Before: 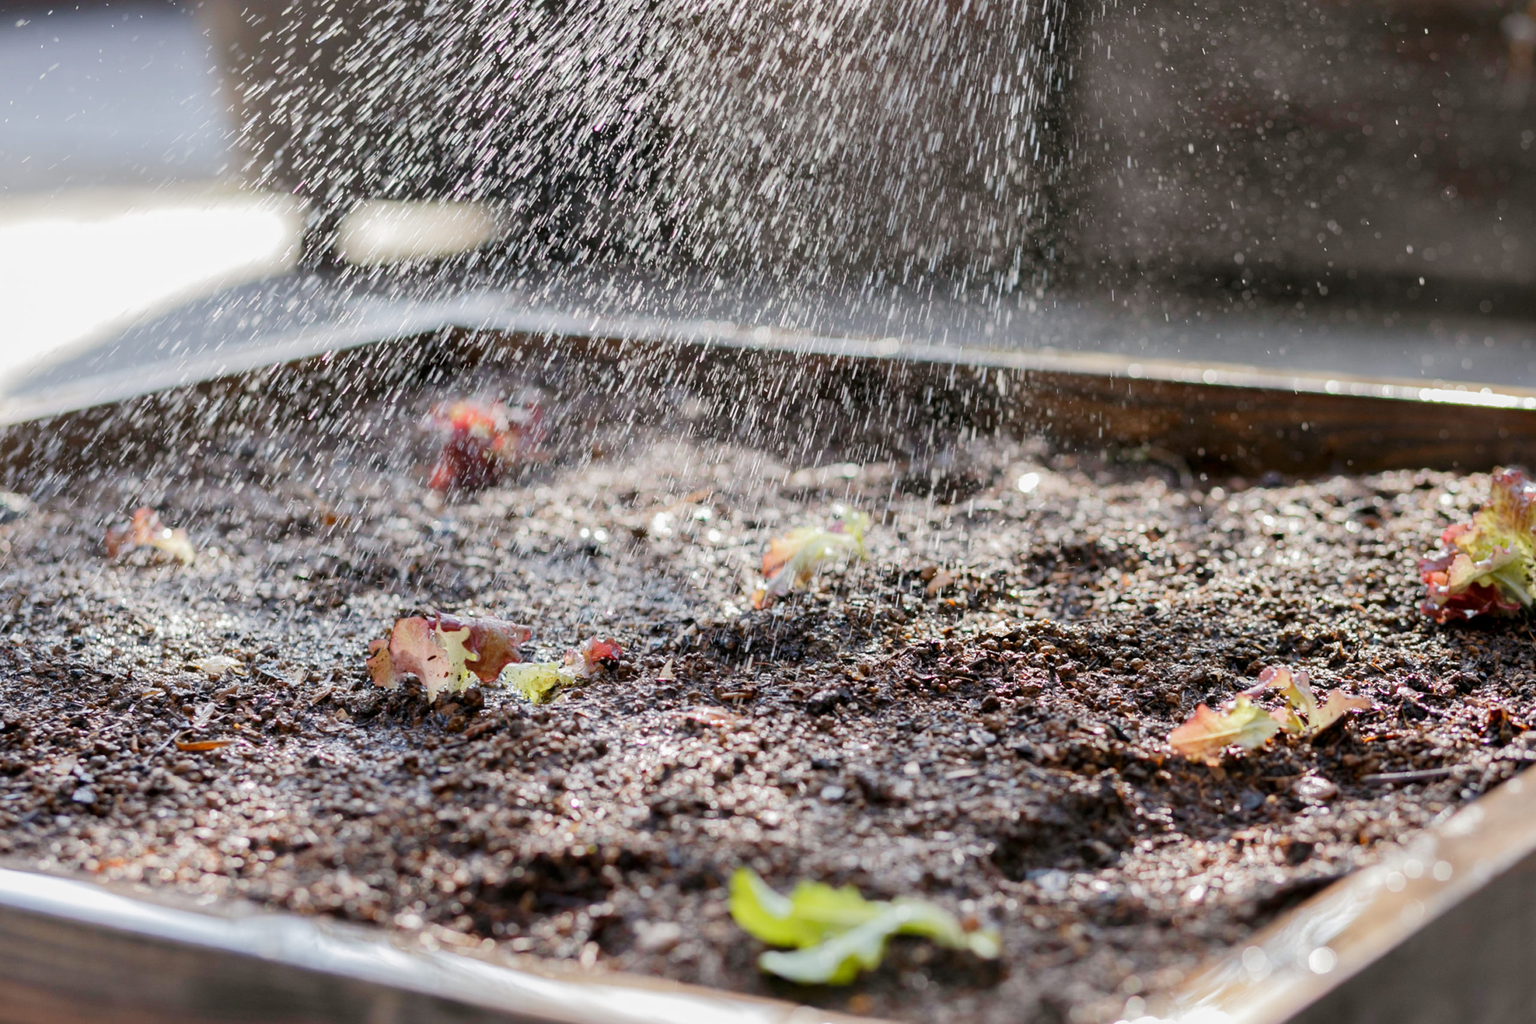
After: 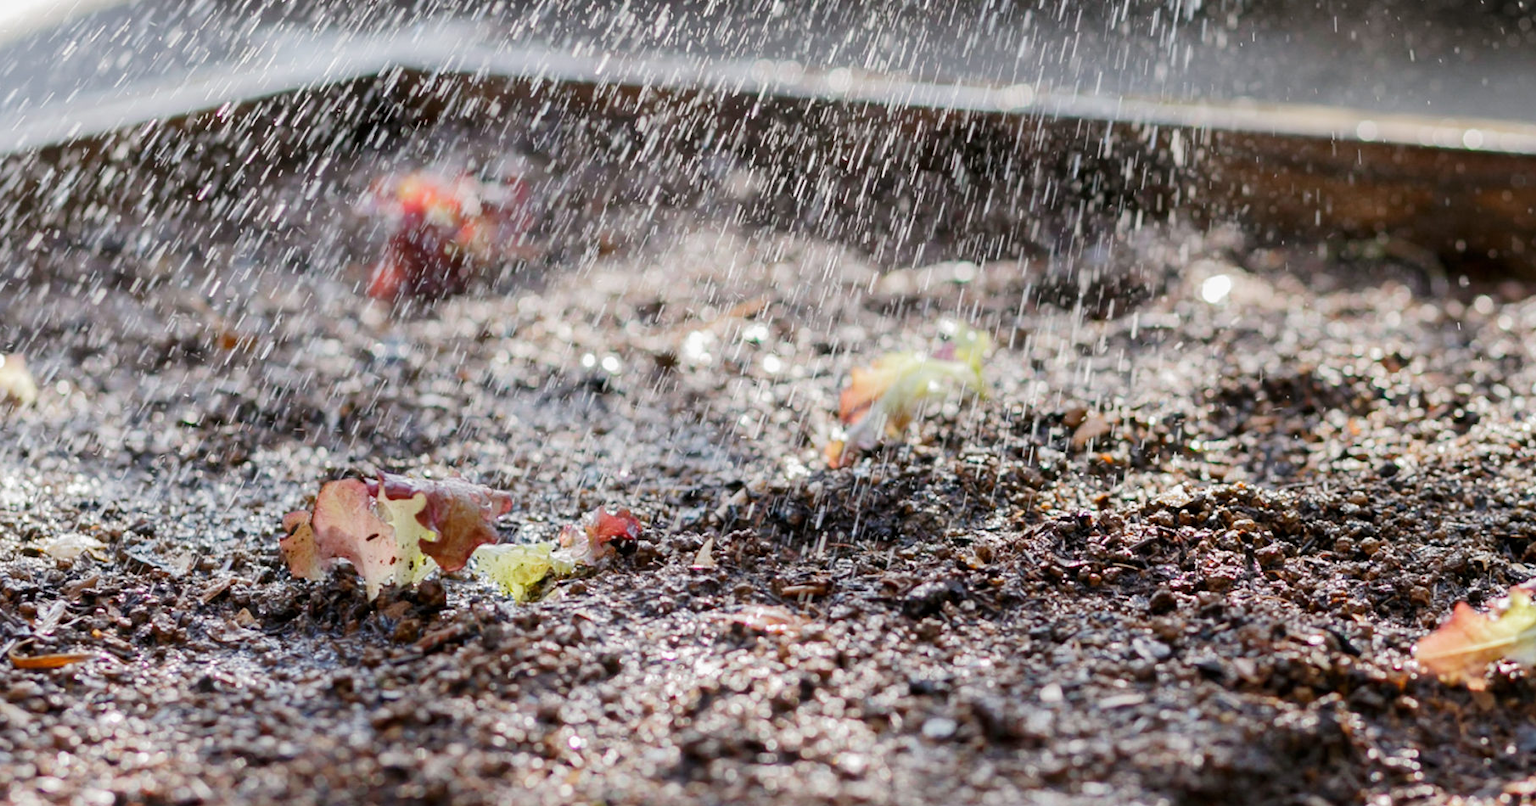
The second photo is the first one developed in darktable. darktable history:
crop: left 11.004%, top 27.186%, right 18.262%, bottom 17.128%
